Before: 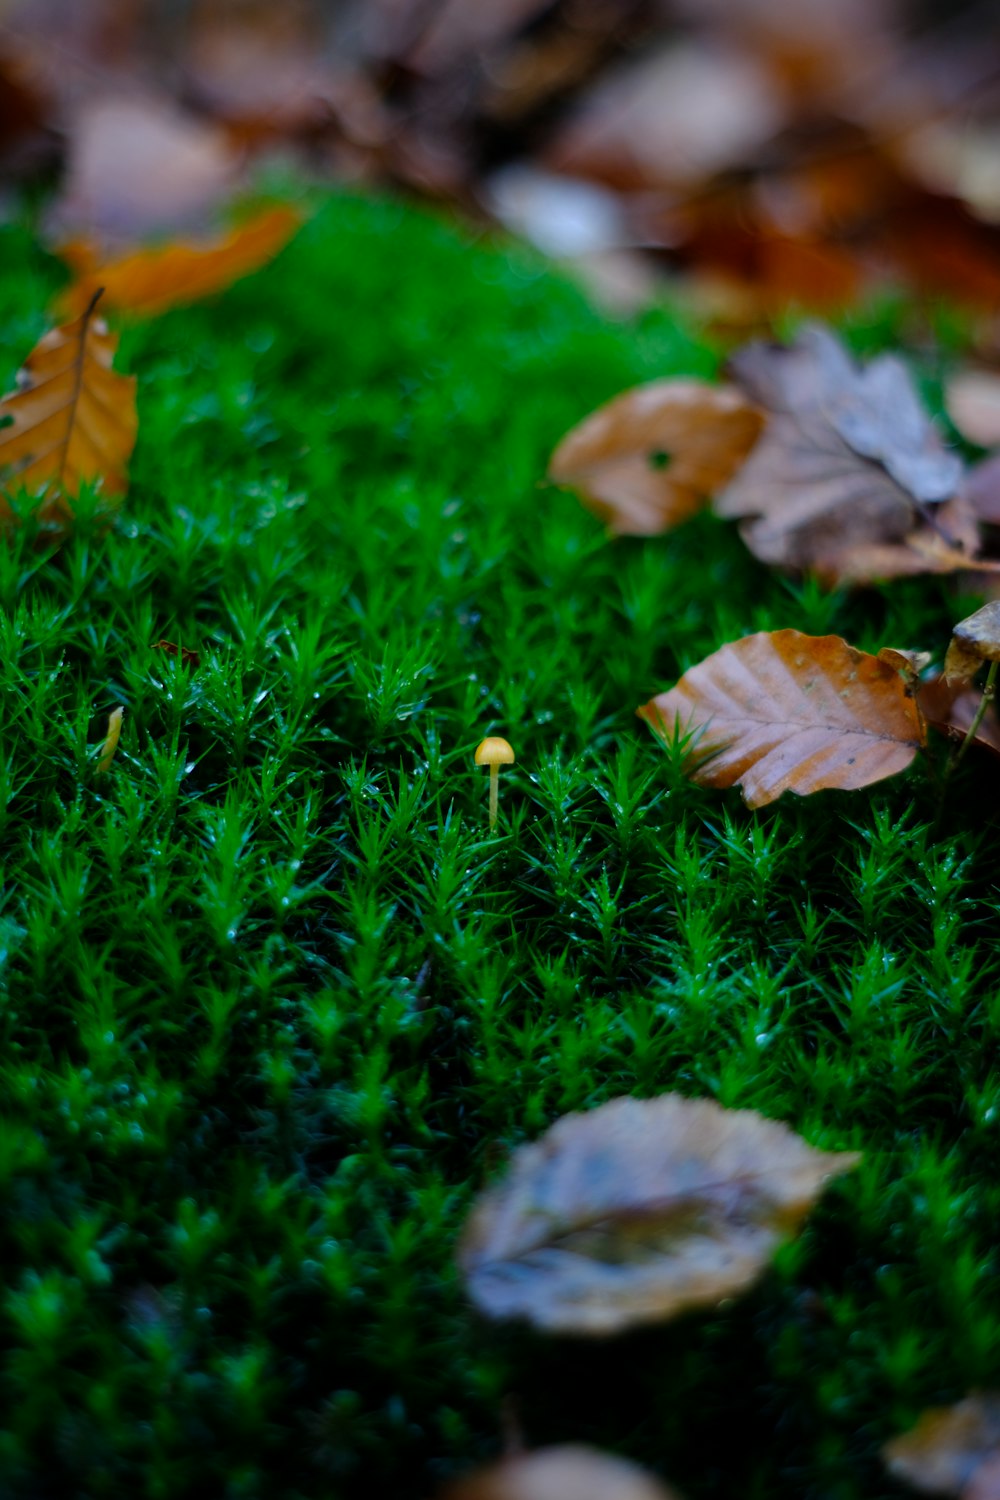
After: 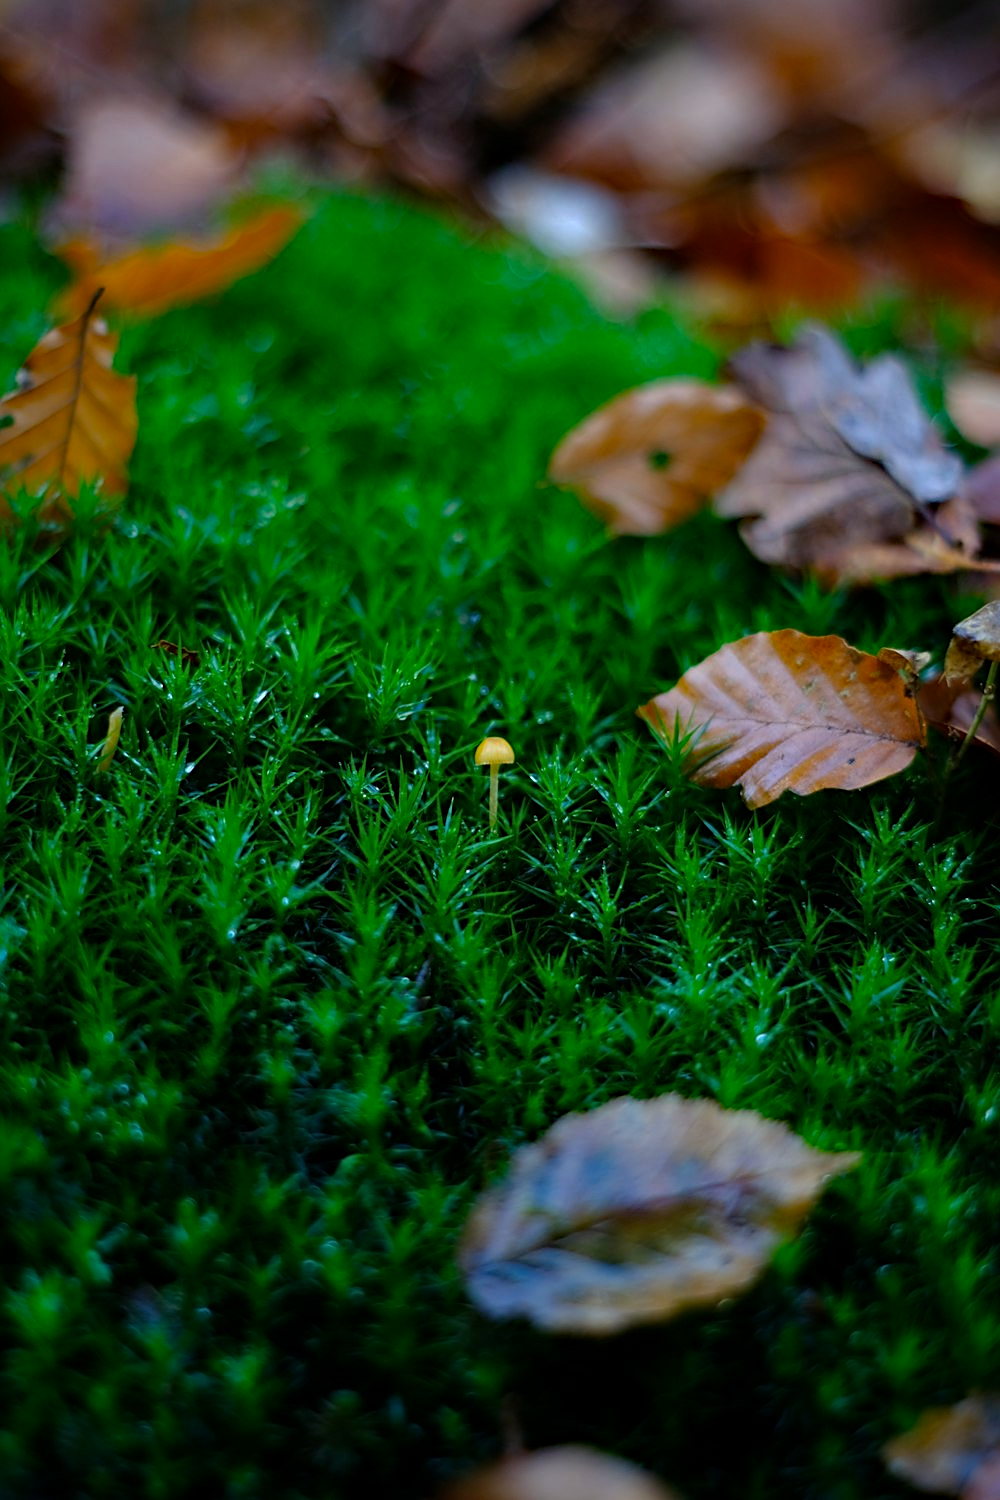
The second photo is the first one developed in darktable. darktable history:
sharpen: on, module defaults
haze removal: strength 0.303, distance 0.243, compatibility mode true, adaptive false
